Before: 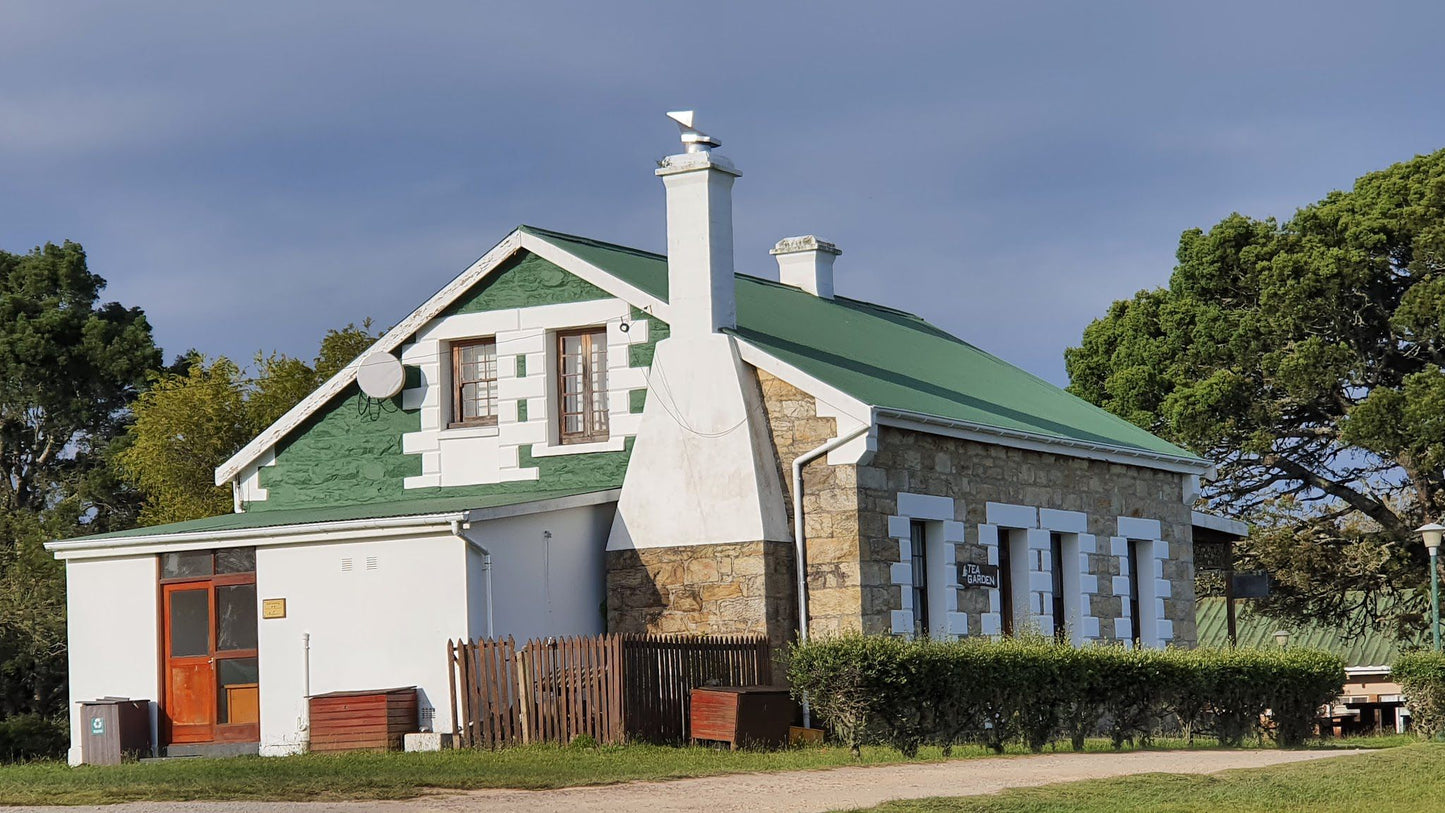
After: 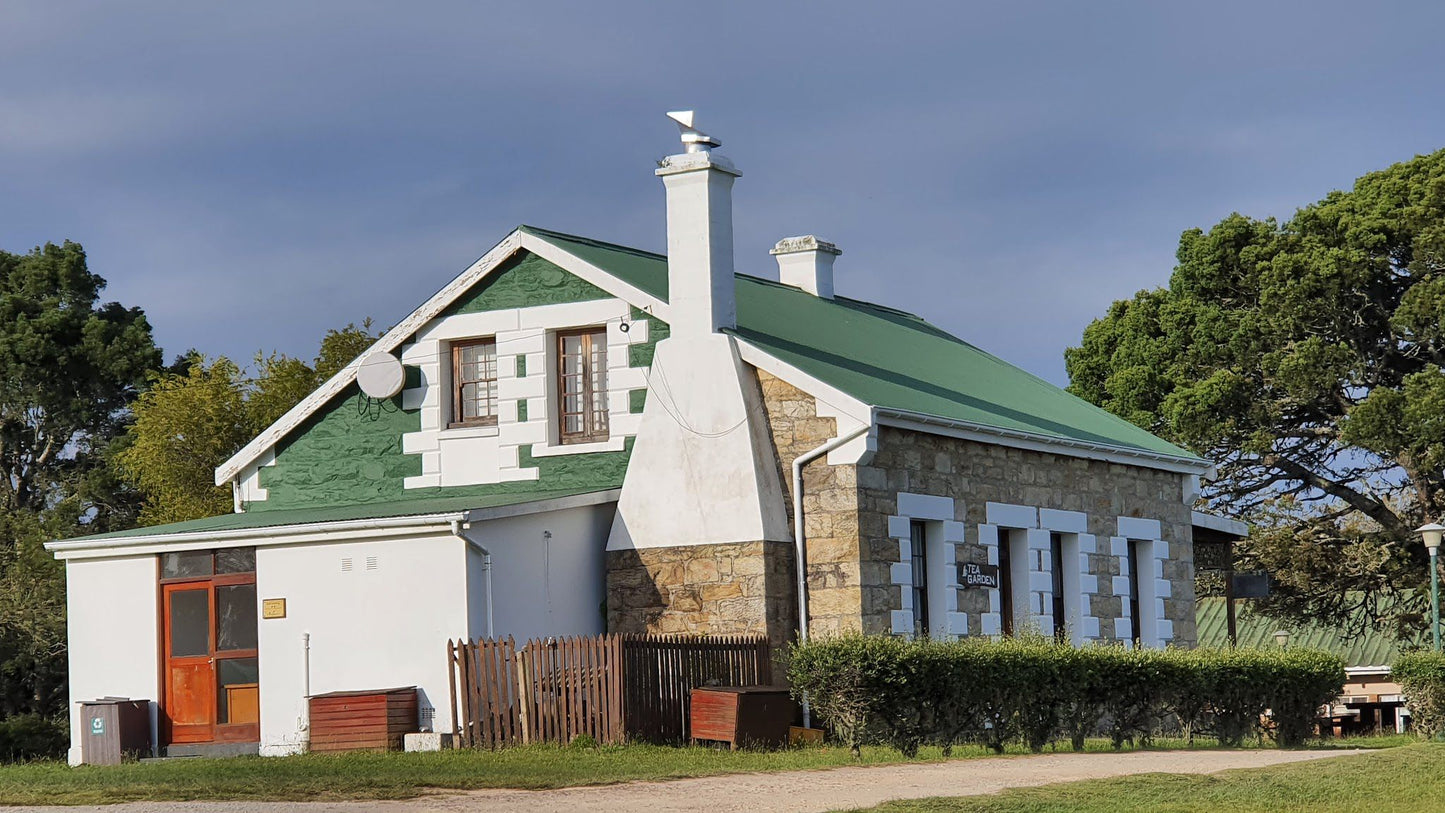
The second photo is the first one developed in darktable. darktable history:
shadows and highlights: shadows 25.55, highlights -48.21, soften with gaussian
